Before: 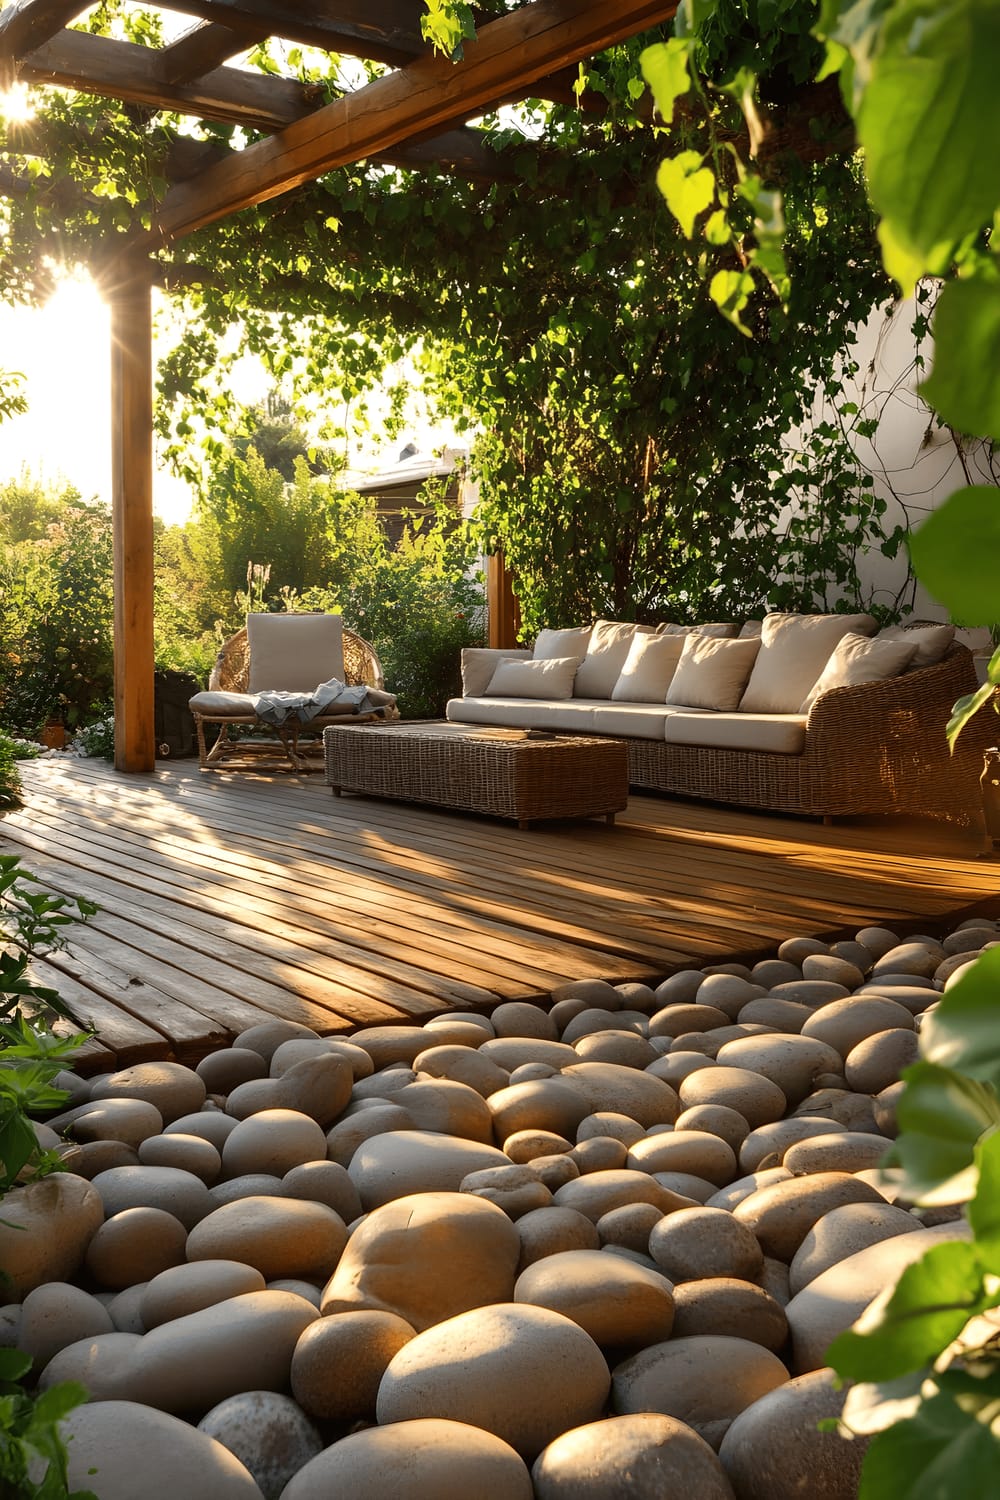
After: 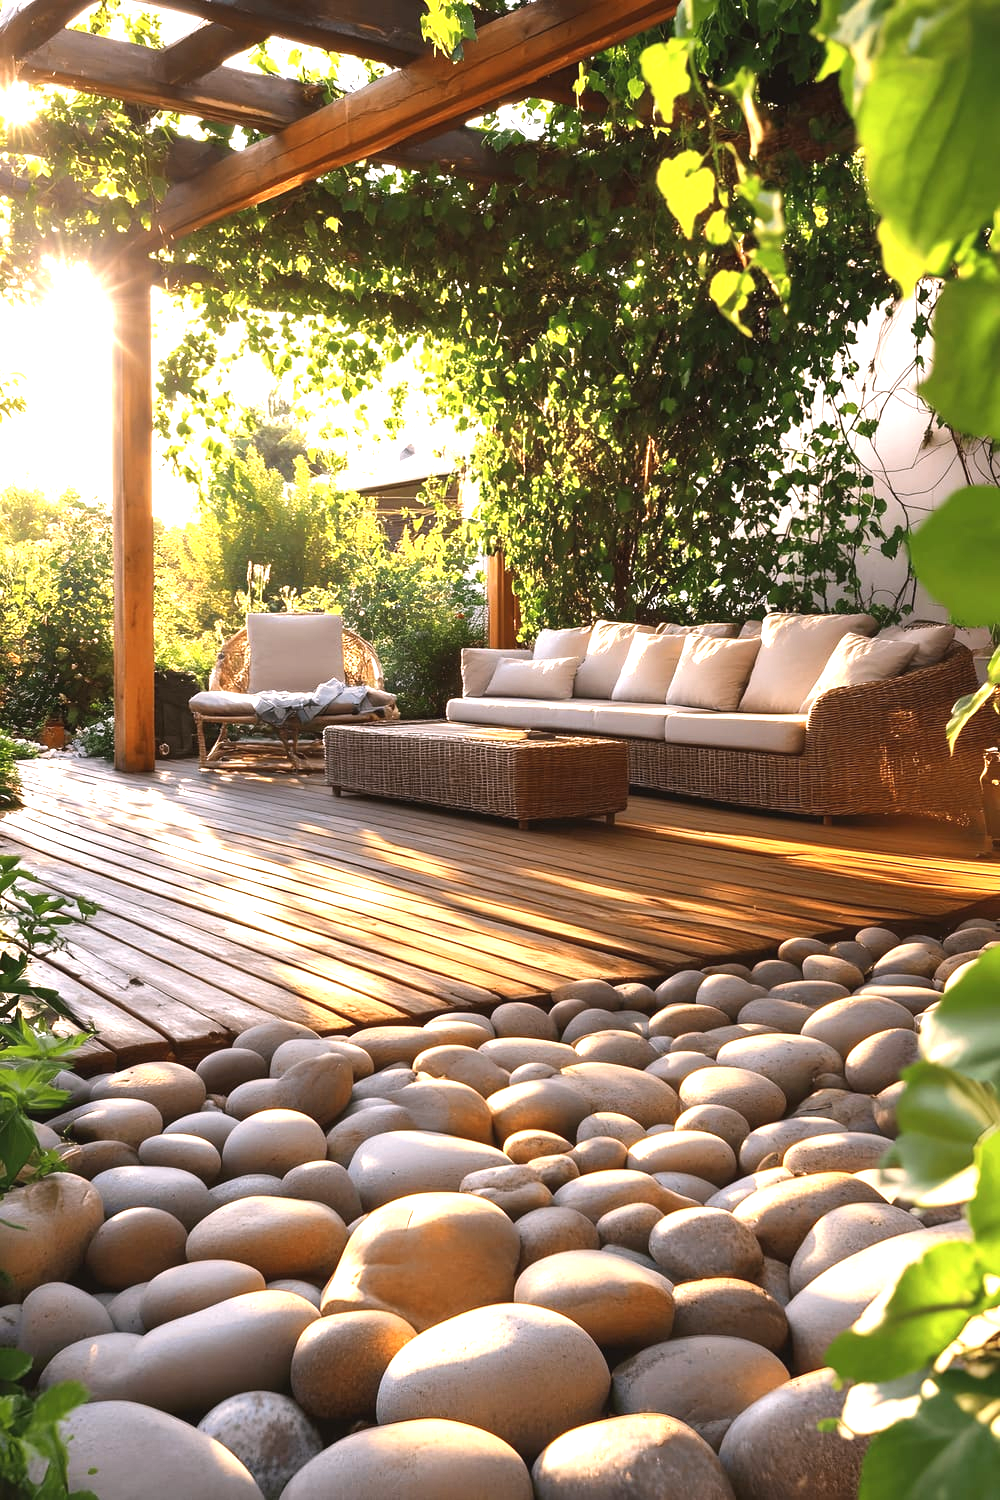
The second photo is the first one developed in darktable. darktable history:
white balance: red 1.05, blue 1.072
exposure: black level correction -0.002, exposure 1.115 EV, compensate highlight preservation false
color balance: output saturation 98.5%
